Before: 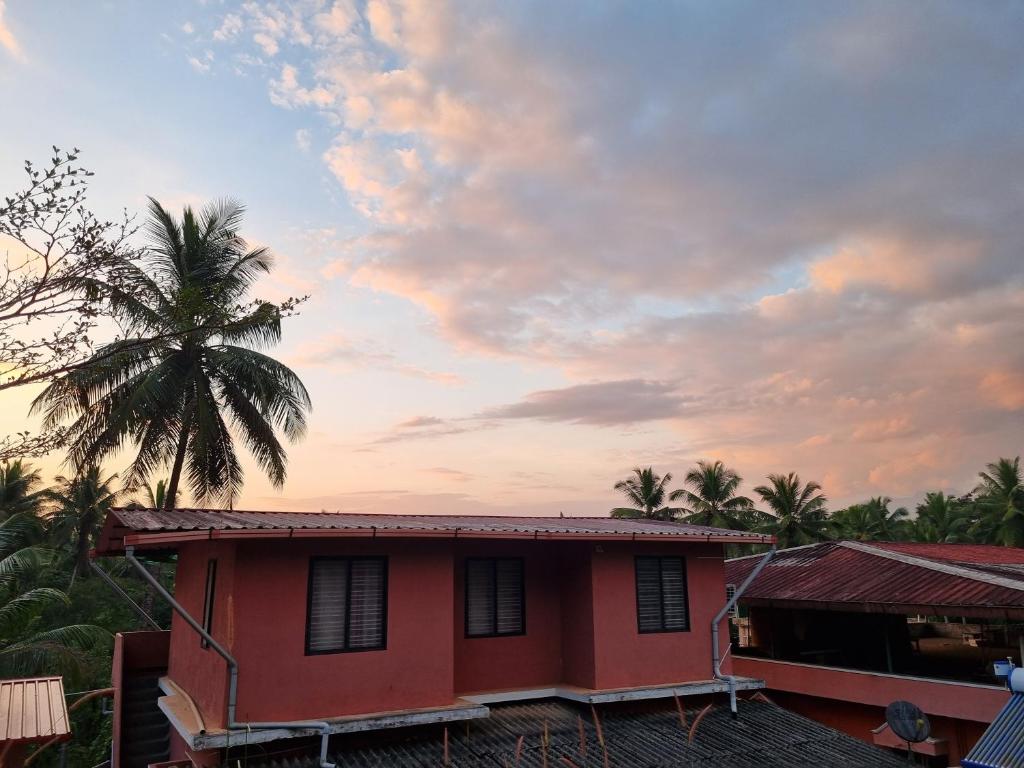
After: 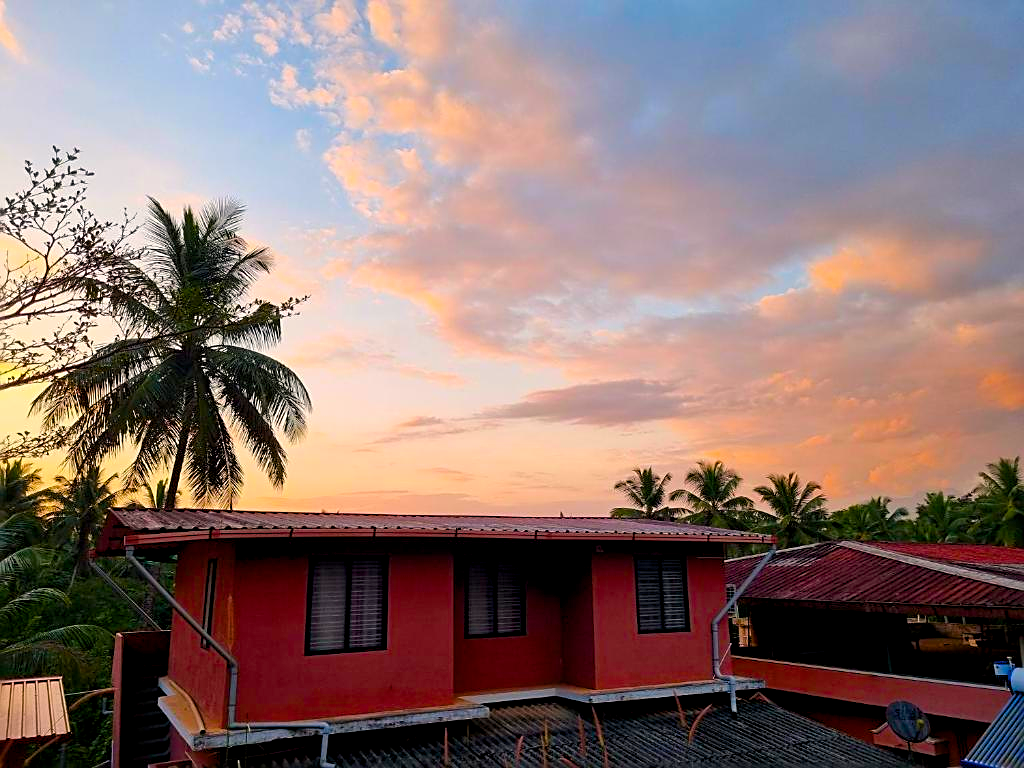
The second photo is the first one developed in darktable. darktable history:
sharpen: on, module defaults
color balance rgb: shadows lift › chroma 0.777%, shadows lift › hue 115.61°, highlights gain › chroma 1.341%, highlights gain › hue 56.97°, global offset › luminance -0.505%, shadows fall-off 102.767%, linear chroma grading › shadows 9.872%, linear chroma grading › highlights 10.649%, linear chroma grading › global chroma 14.796%, linear chroma grading › mid-tones 14.866%, perceptual saturation grading › global saturation 30.253%, mask middle-gray fulcrum 22.545%, global vibrance 20%
